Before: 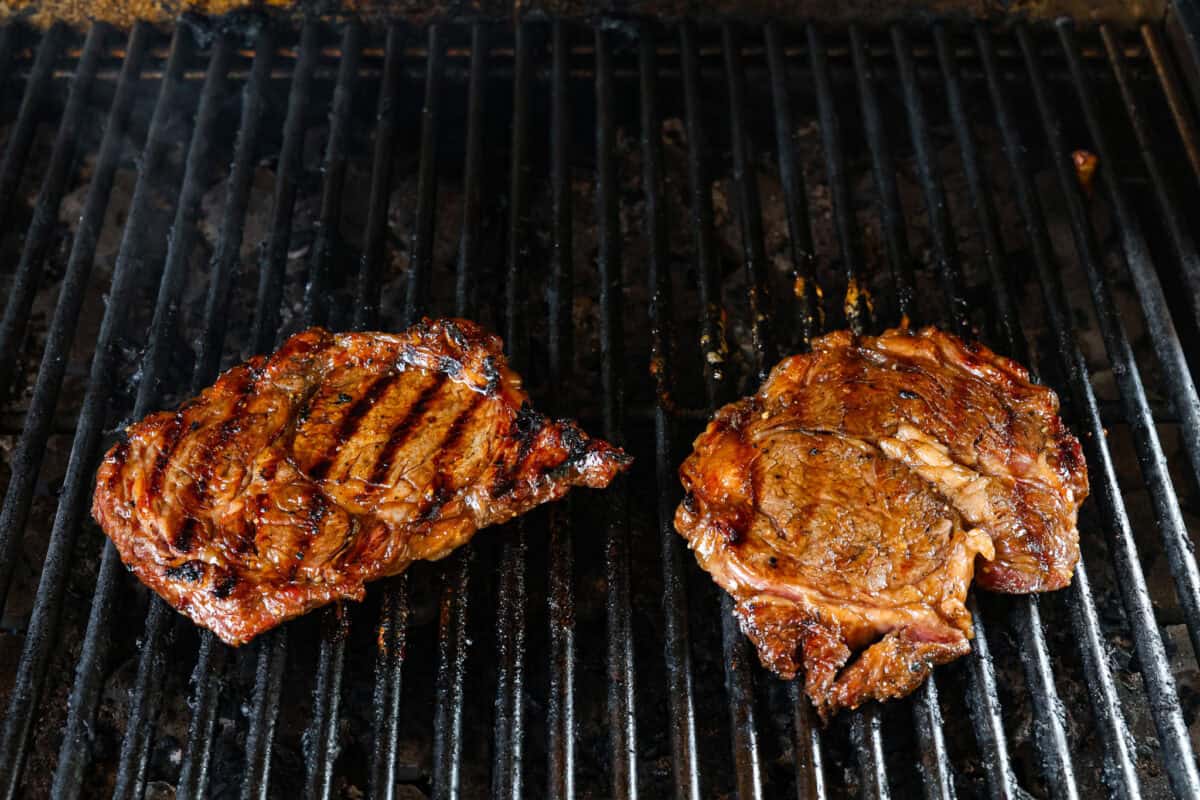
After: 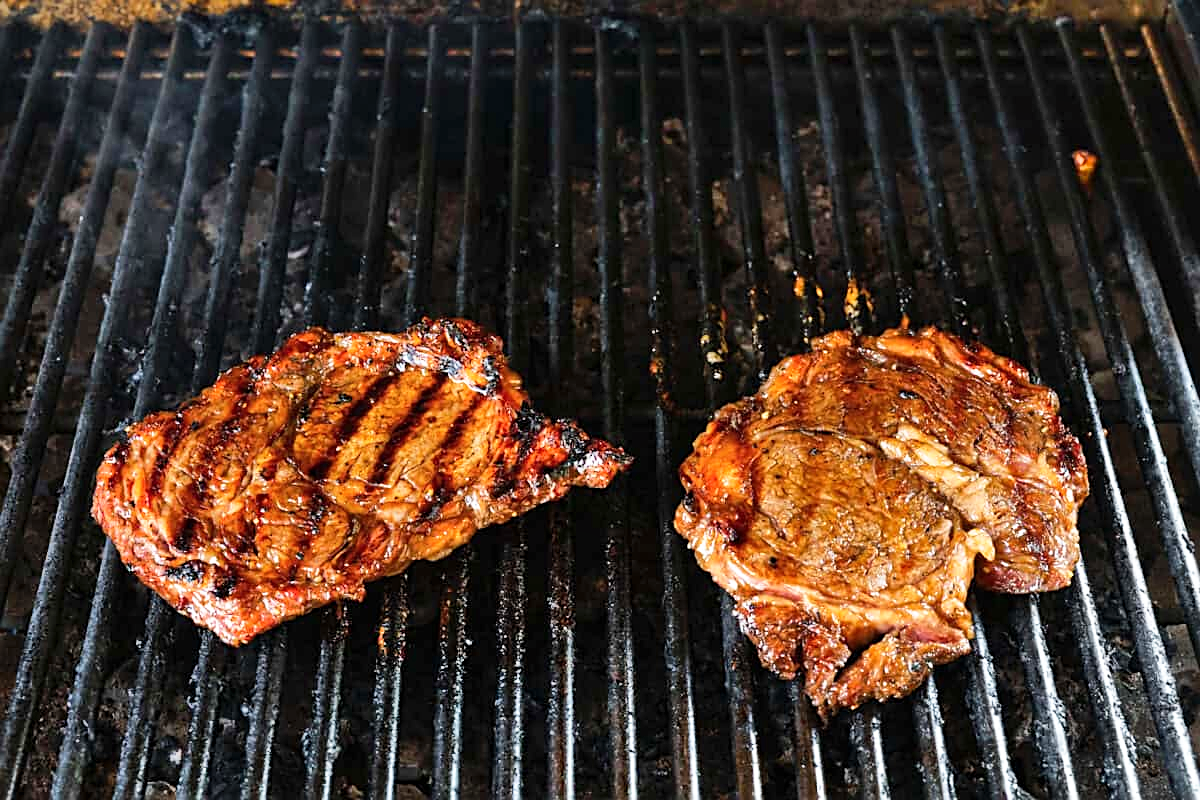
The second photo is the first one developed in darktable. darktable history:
sharpen: on, module defaults
shadows and highlights: shadows color adjustment 97.99%, highlights color adjustment 59.11%, low approximation 0.01, soften with gaussian
base curve: curves: ch0 [(0, 0) (0.688, 0.865) (1, 1)], preserve colors none
